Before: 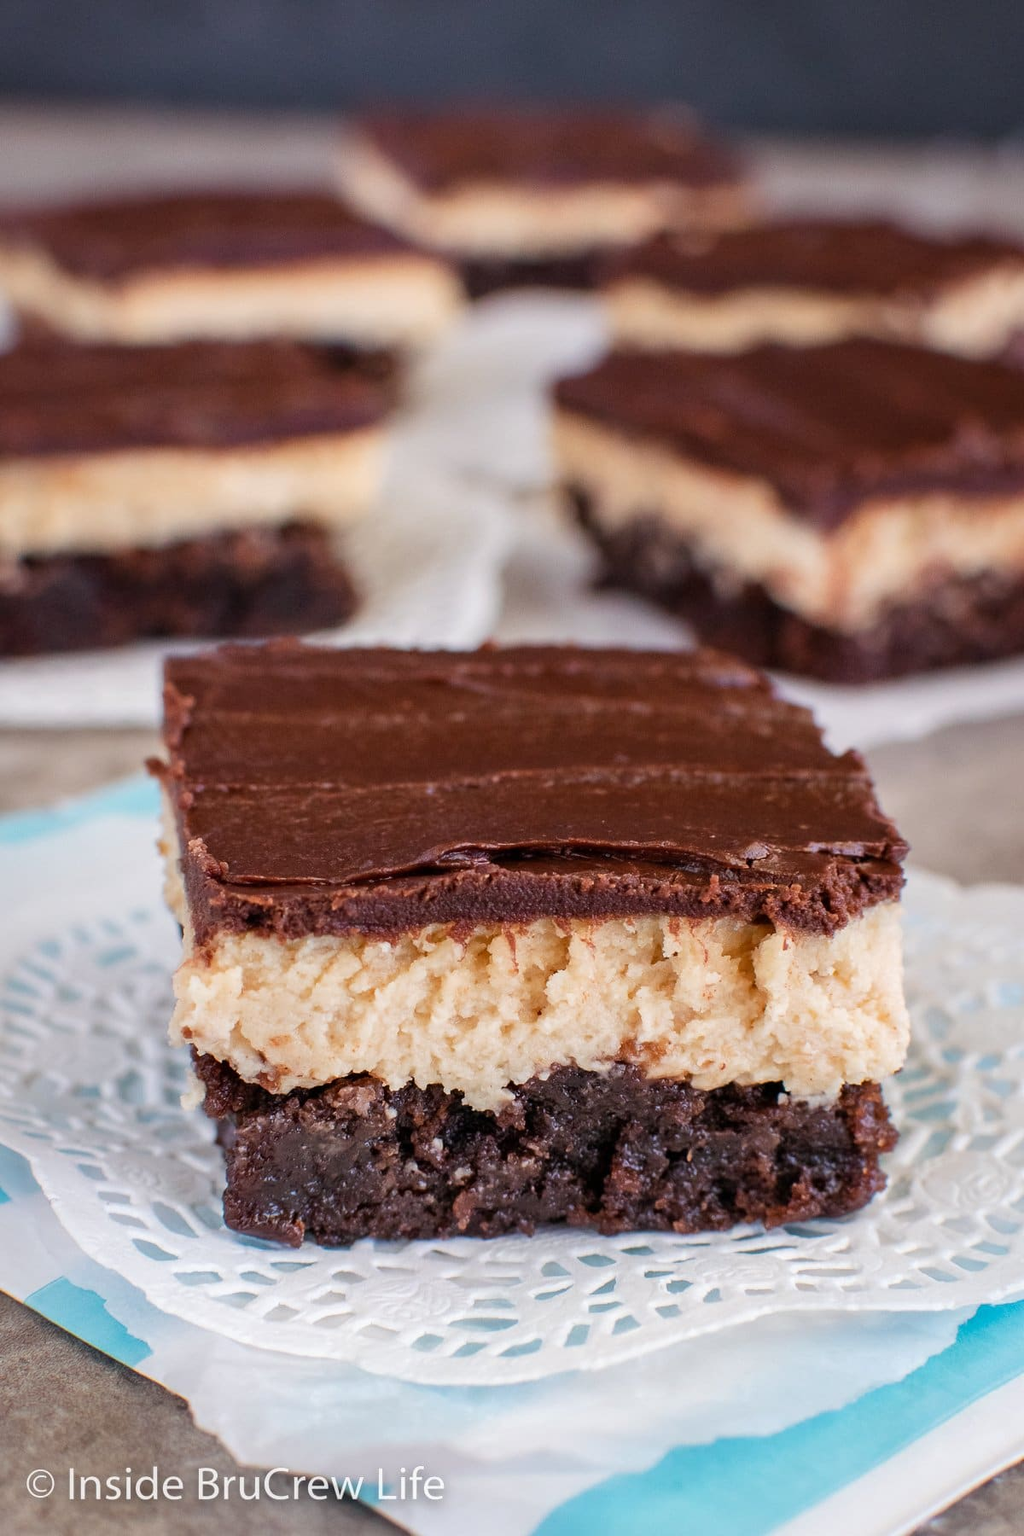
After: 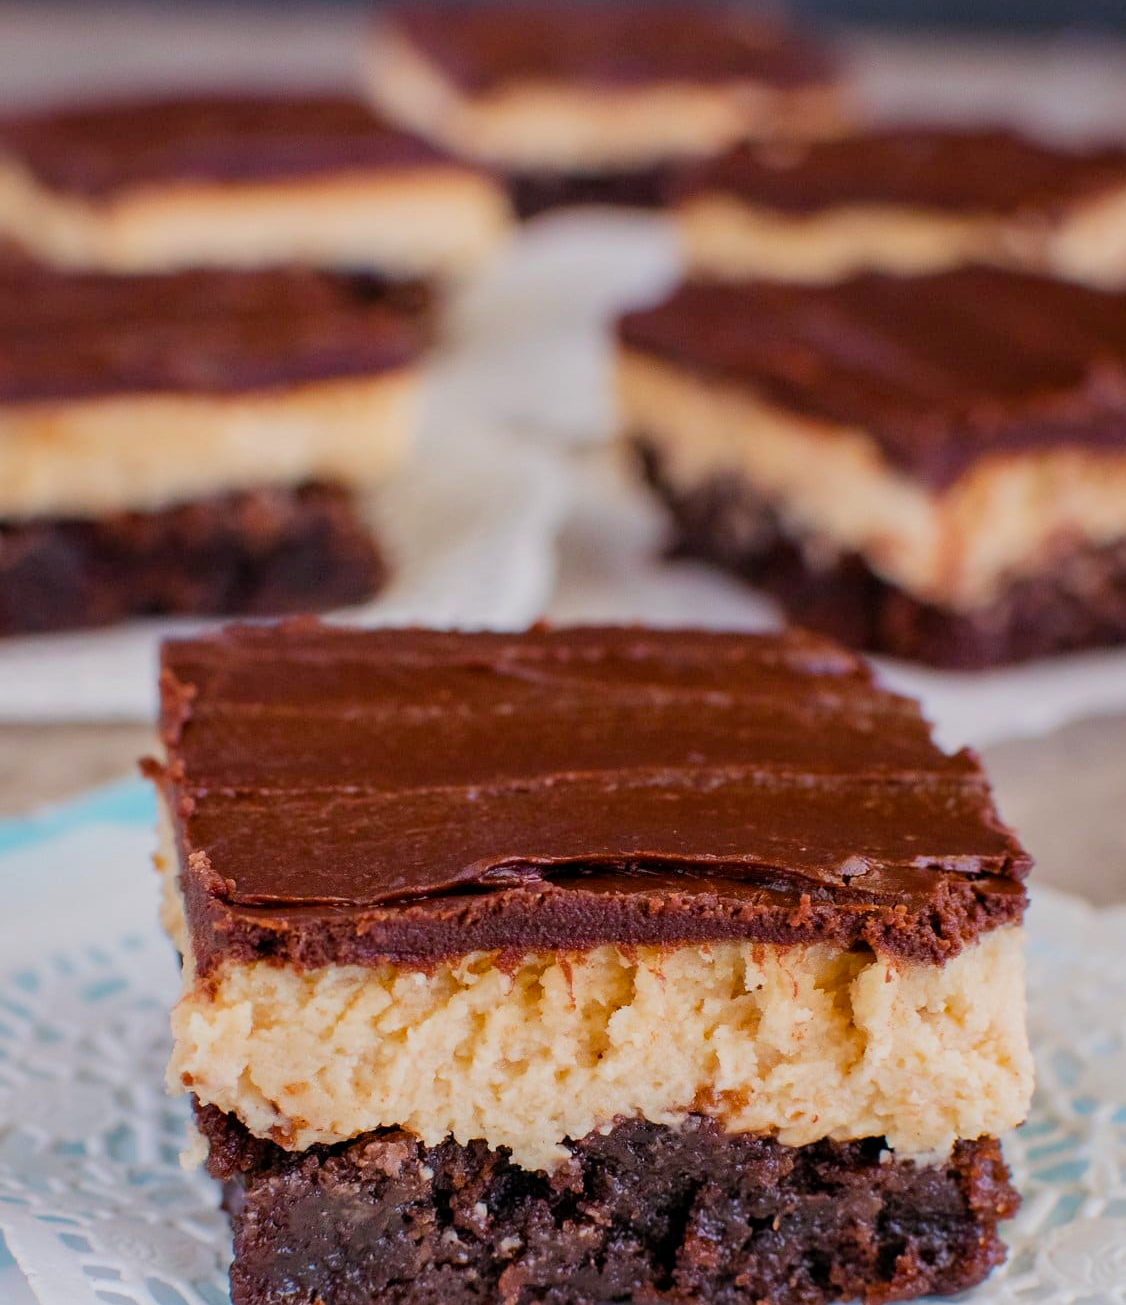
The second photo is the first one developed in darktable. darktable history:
color balance rgb: perceptual saturation grading › global saturation 30%, global vibrance 10%
filmic rgb: black relative exposure -15 EV, white relative exposure 3 EV, threshold 6 EV, target black luminance 0%, hardness 9.27, latitude 99%, contrast 0.912, shadows ↔ highlights balance 0.505%, add noise in highlights 0, color science v3 (2019), use custom middle-gray values true, iterations of high-quality reconstruction 0, contrast in highlights soft, enable highlight reconstruction true
crop: left 2.737%, top 7.287%, right 3.421%, bottom 20.179%
